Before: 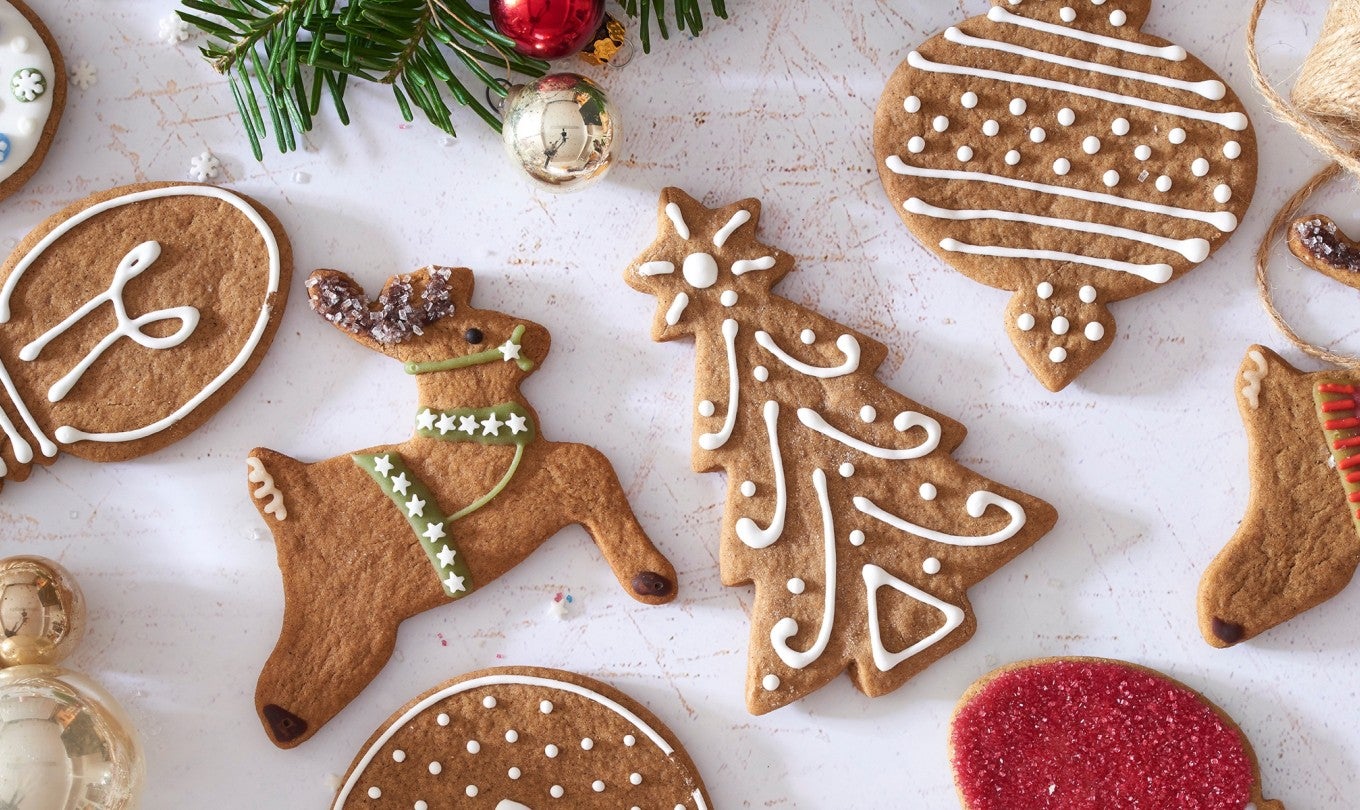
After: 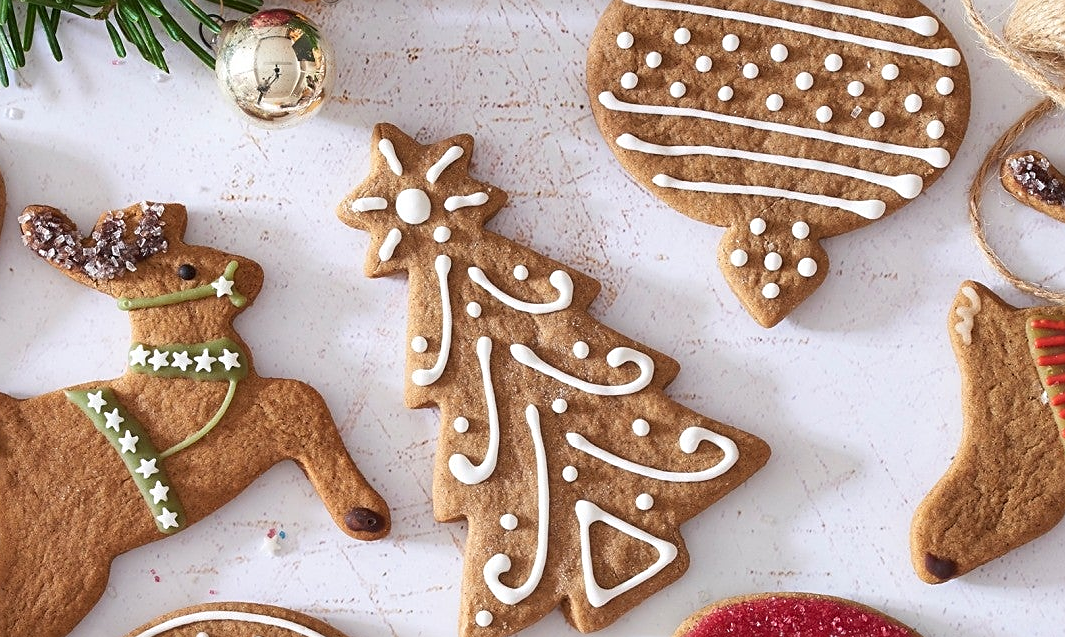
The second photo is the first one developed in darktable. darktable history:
crop and rotate: left 21.142%, top 7.927%, right 0.483%, bottom 13.415%
sharpen: on, module defaults
